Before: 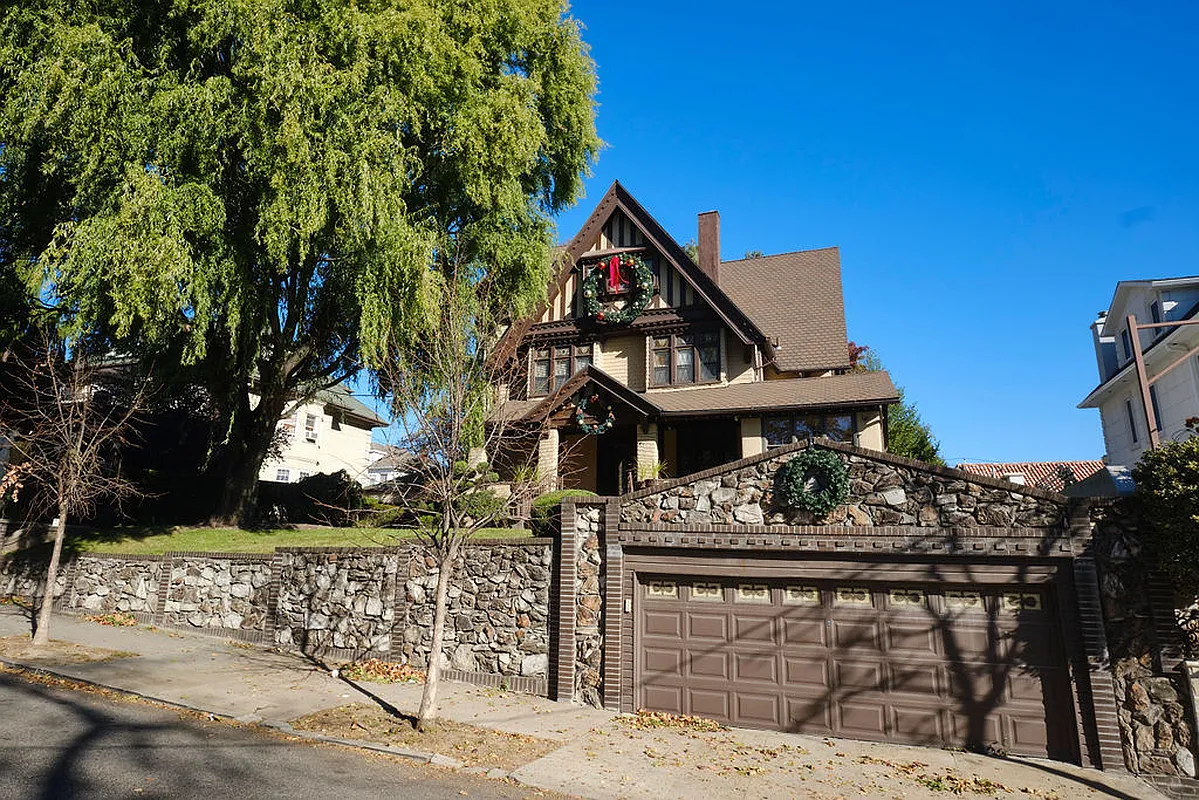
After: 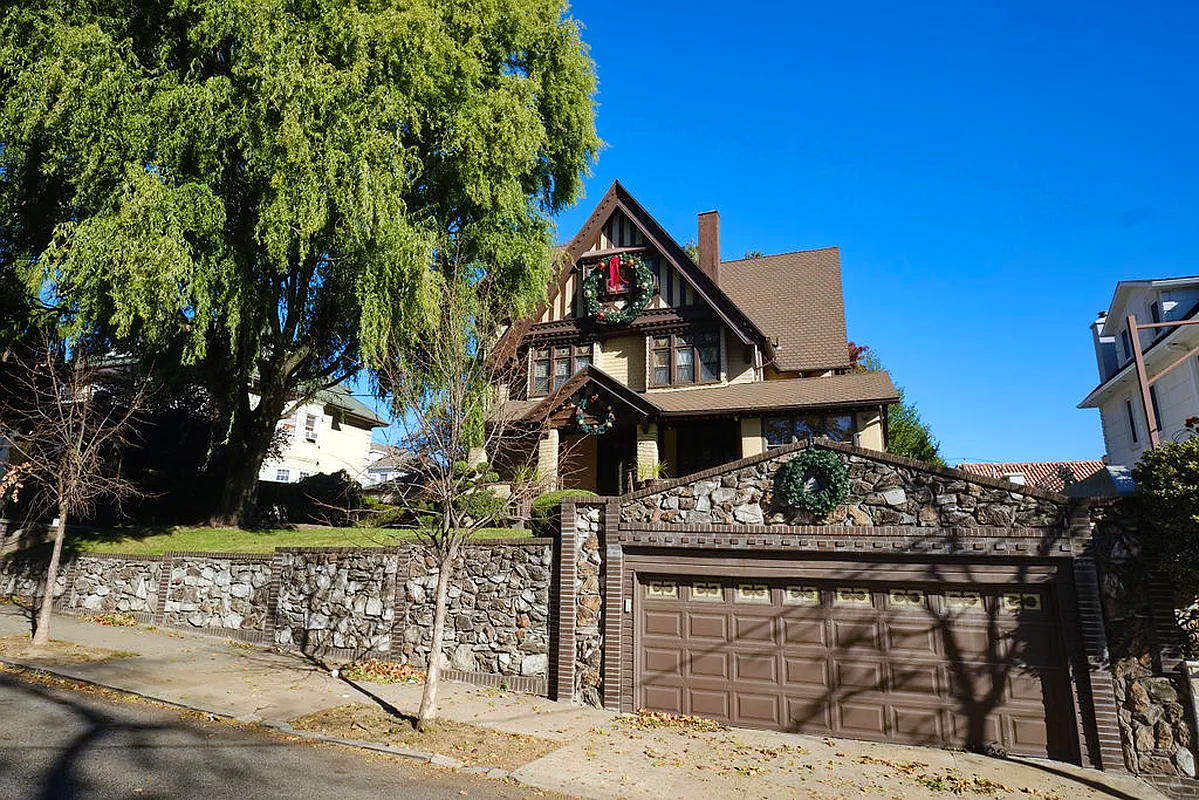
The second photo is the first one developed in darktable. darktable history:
velvia: on, module defaults
white balance: red 0.967, blue 1.049
haze removal: compatibility mode true, adaptive false
